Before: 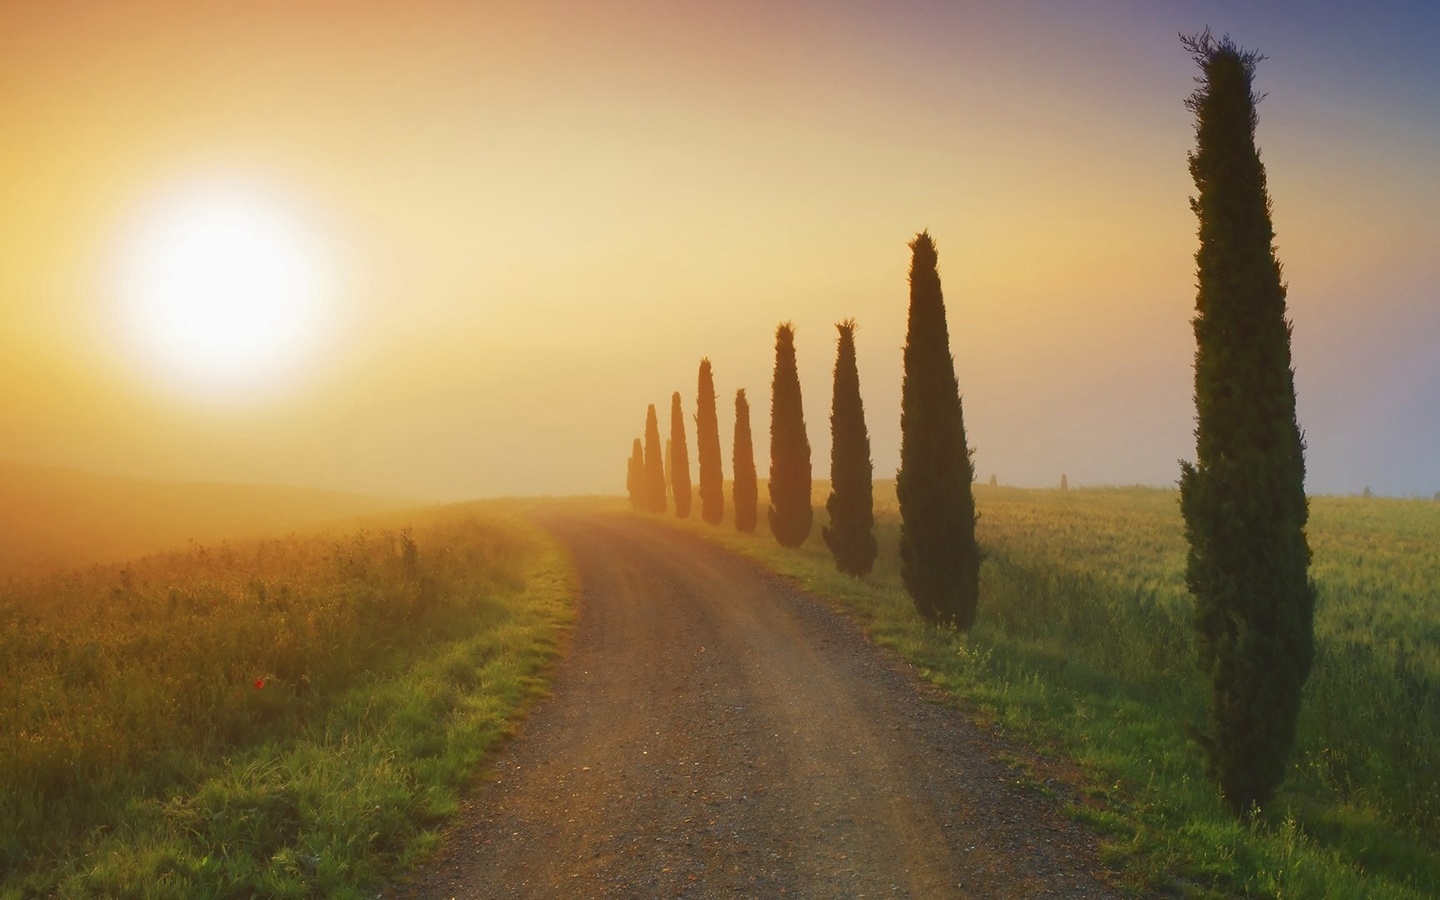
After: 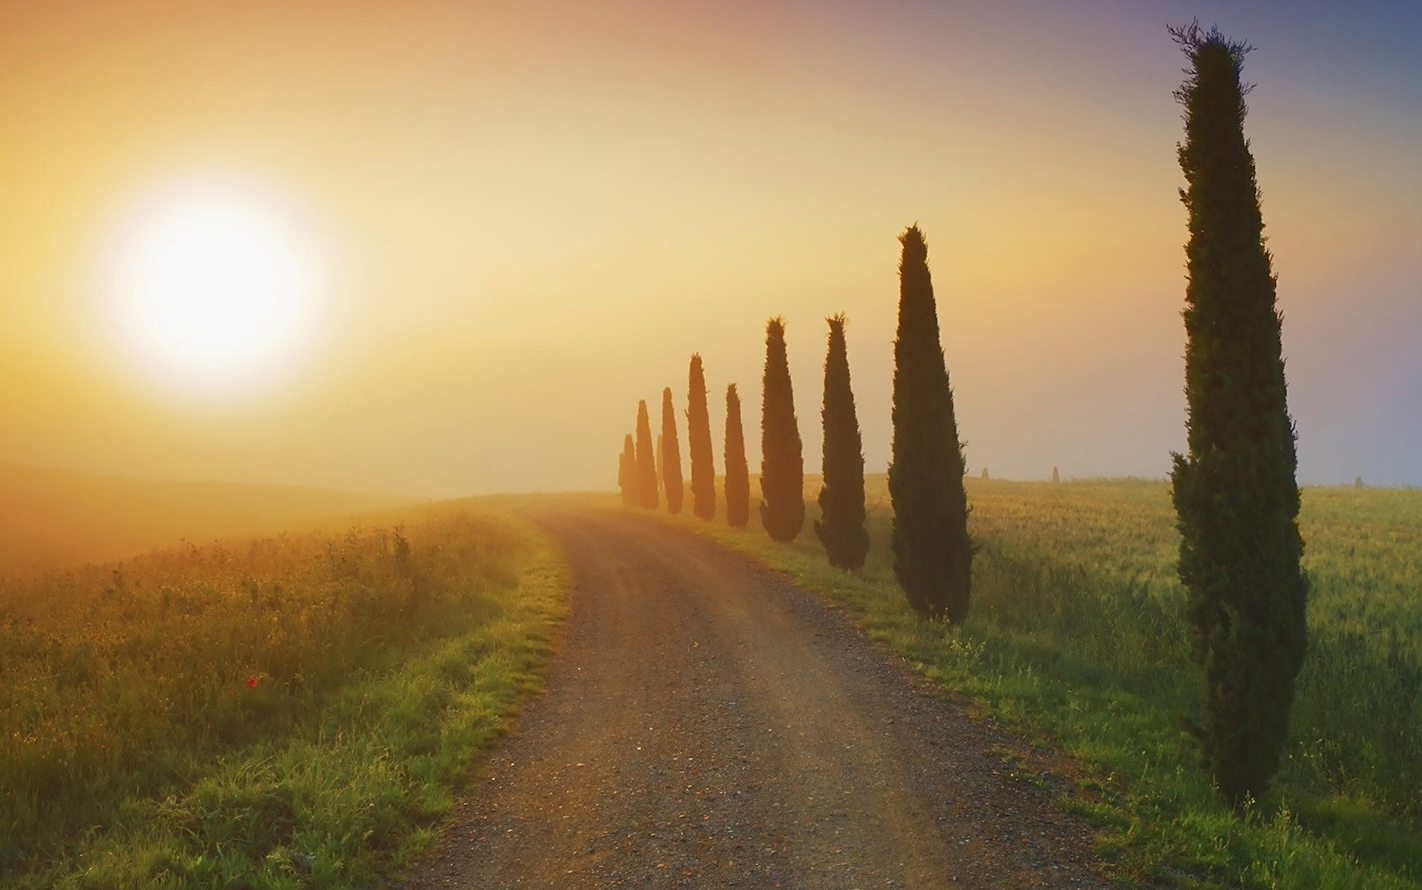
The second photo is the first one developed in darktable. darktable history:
rotate and perspective: rotation -0.45°, automatic cropping original format, crop left 0.008, crop right 0.992, crop top 0.012, crop bottom 0.988
sharpen: amount 0.2
